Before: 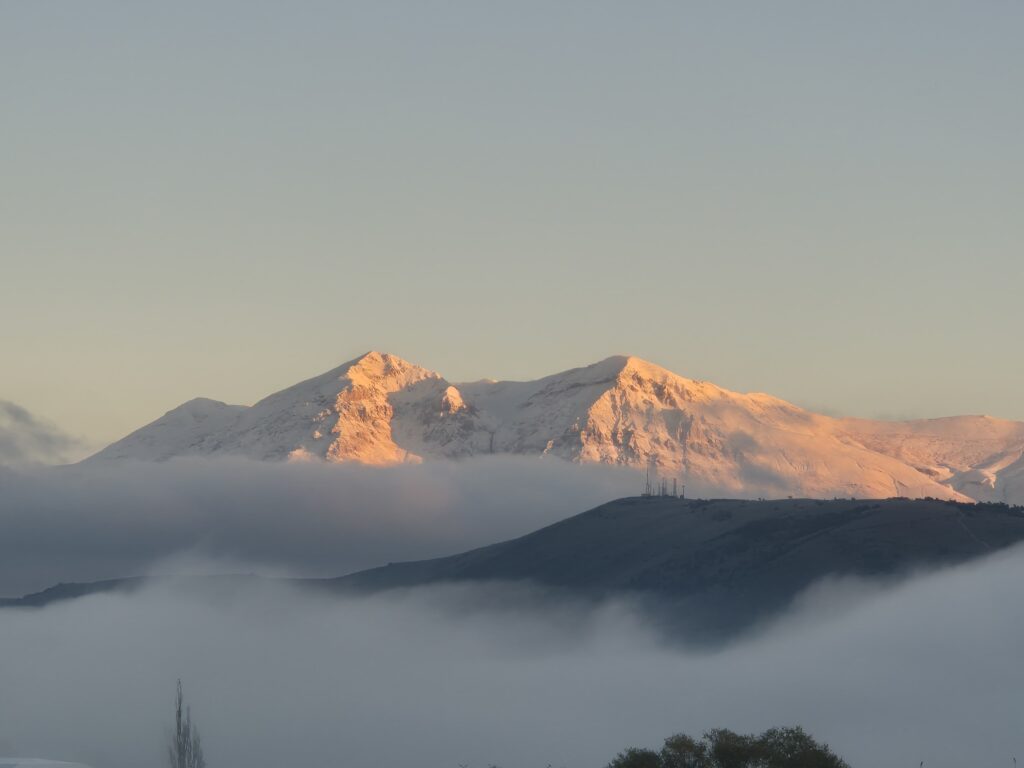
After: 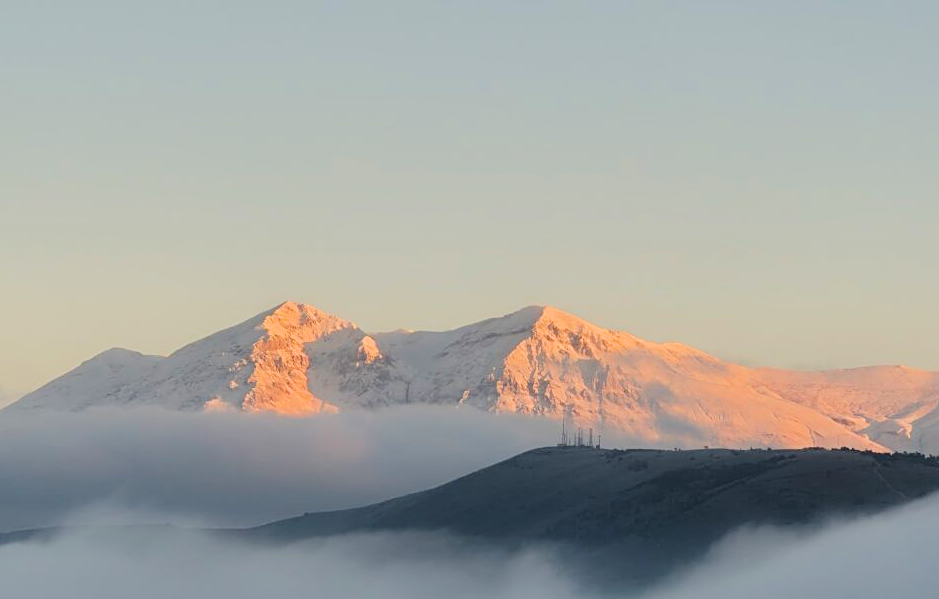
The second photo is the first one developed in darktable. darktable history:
sharpen: on, module defaults
tone equalizer: -8 EV -0.733 EV, -7 EV -0.668 EV, -6 EV -0.597 EV, -5 EV -0.383 EV, -3 EV 0.376 EV, -2 EV 0.6 EV, -1 EV 0.679 EV, +0 EV 0.774 EV, mask exposure compensation -0.503 EV
crop: left 8.253%, top 6.548%, bottom 15.375%
filmic rgb: black relative exposure -7.65 EV, white relative exposure 4.56 EV, hardness 3.61, color science v6 (2022)
